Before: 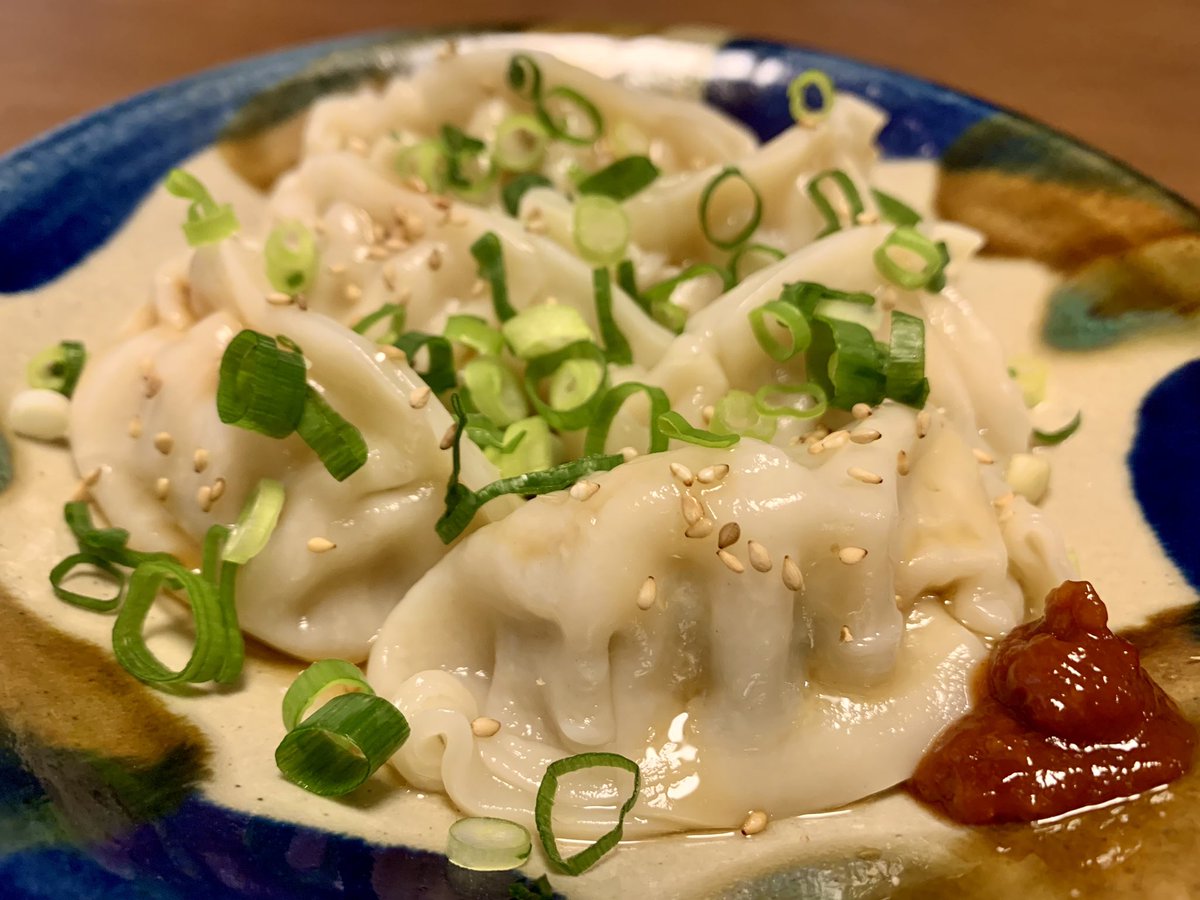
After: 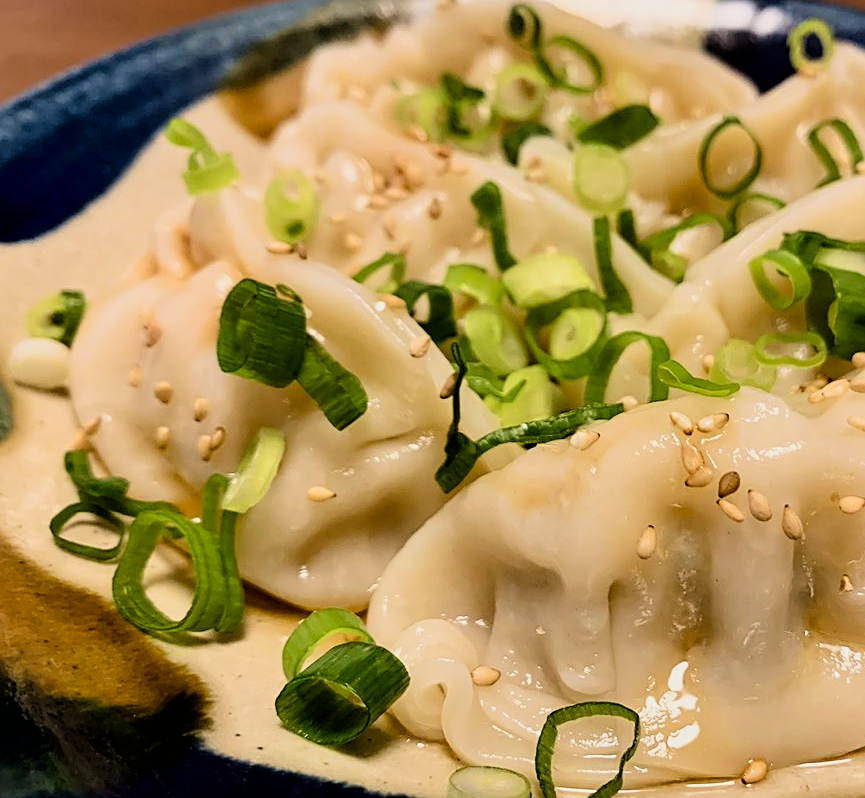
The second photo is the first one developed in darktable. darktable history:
haze removal: strength 0.025, distance 0.256, compatibility mode true, adaptive false
sharpen: on, module defaults
crop: top 5.756%, right 27.891%, bottom 5.571%
filmic rgb: black relative exposure -5.11 EV, white relative exposure 3.52 EV, hardness 3.17, contrast 1.412, highlights saturation mix -48.66%, preserve chrominance max RGB
